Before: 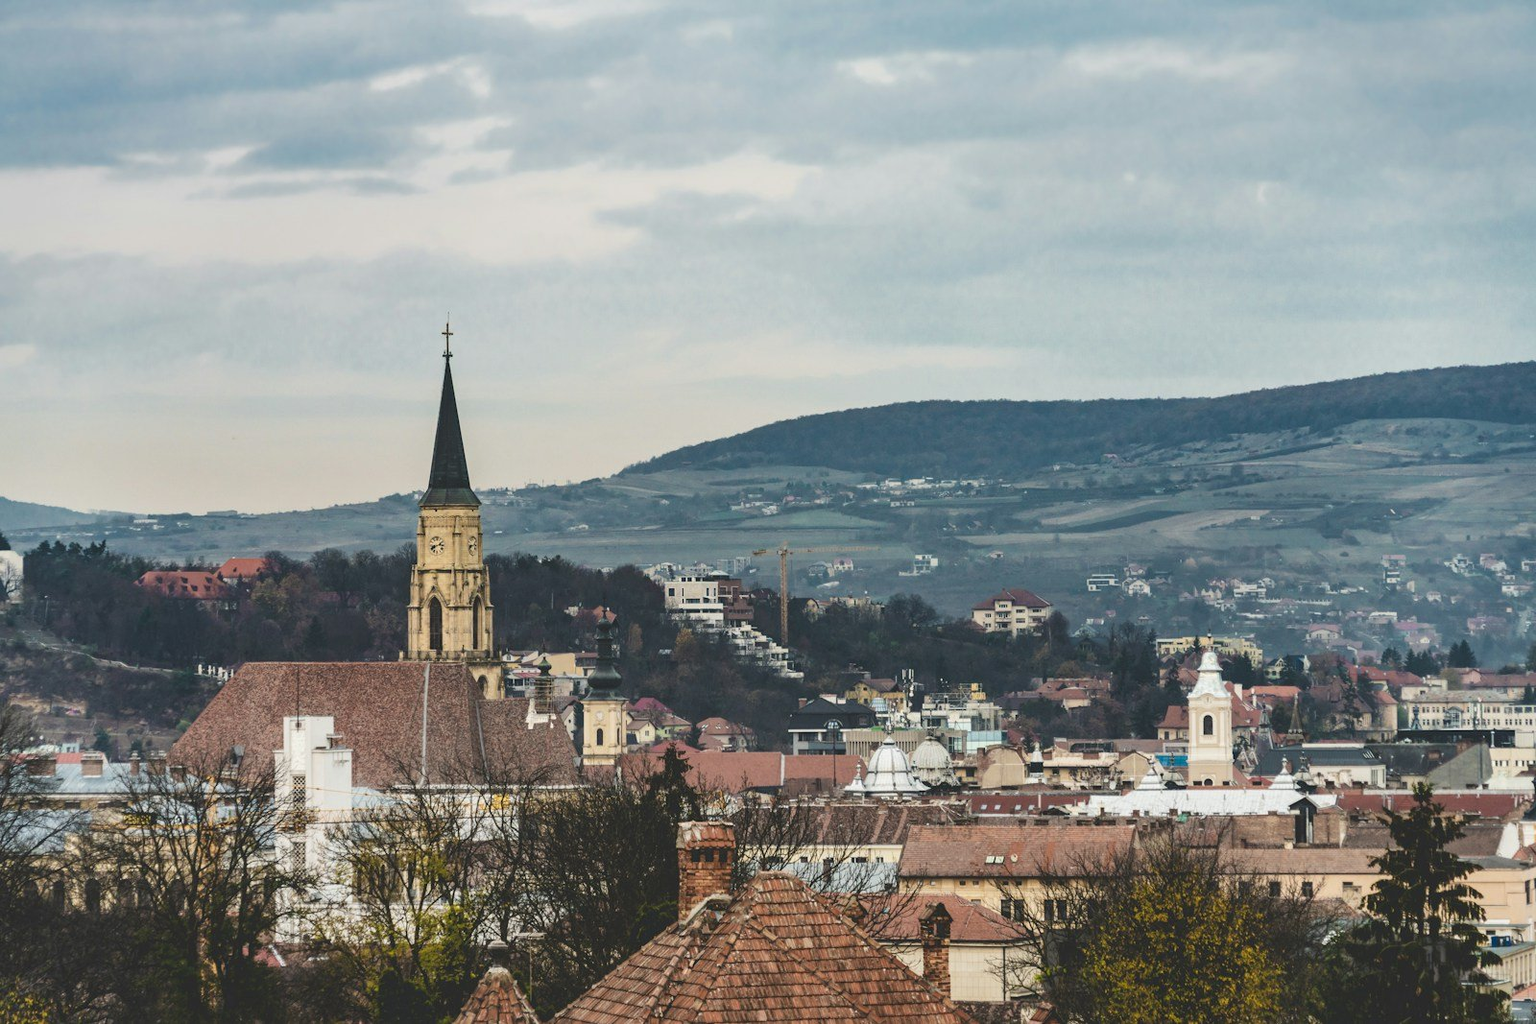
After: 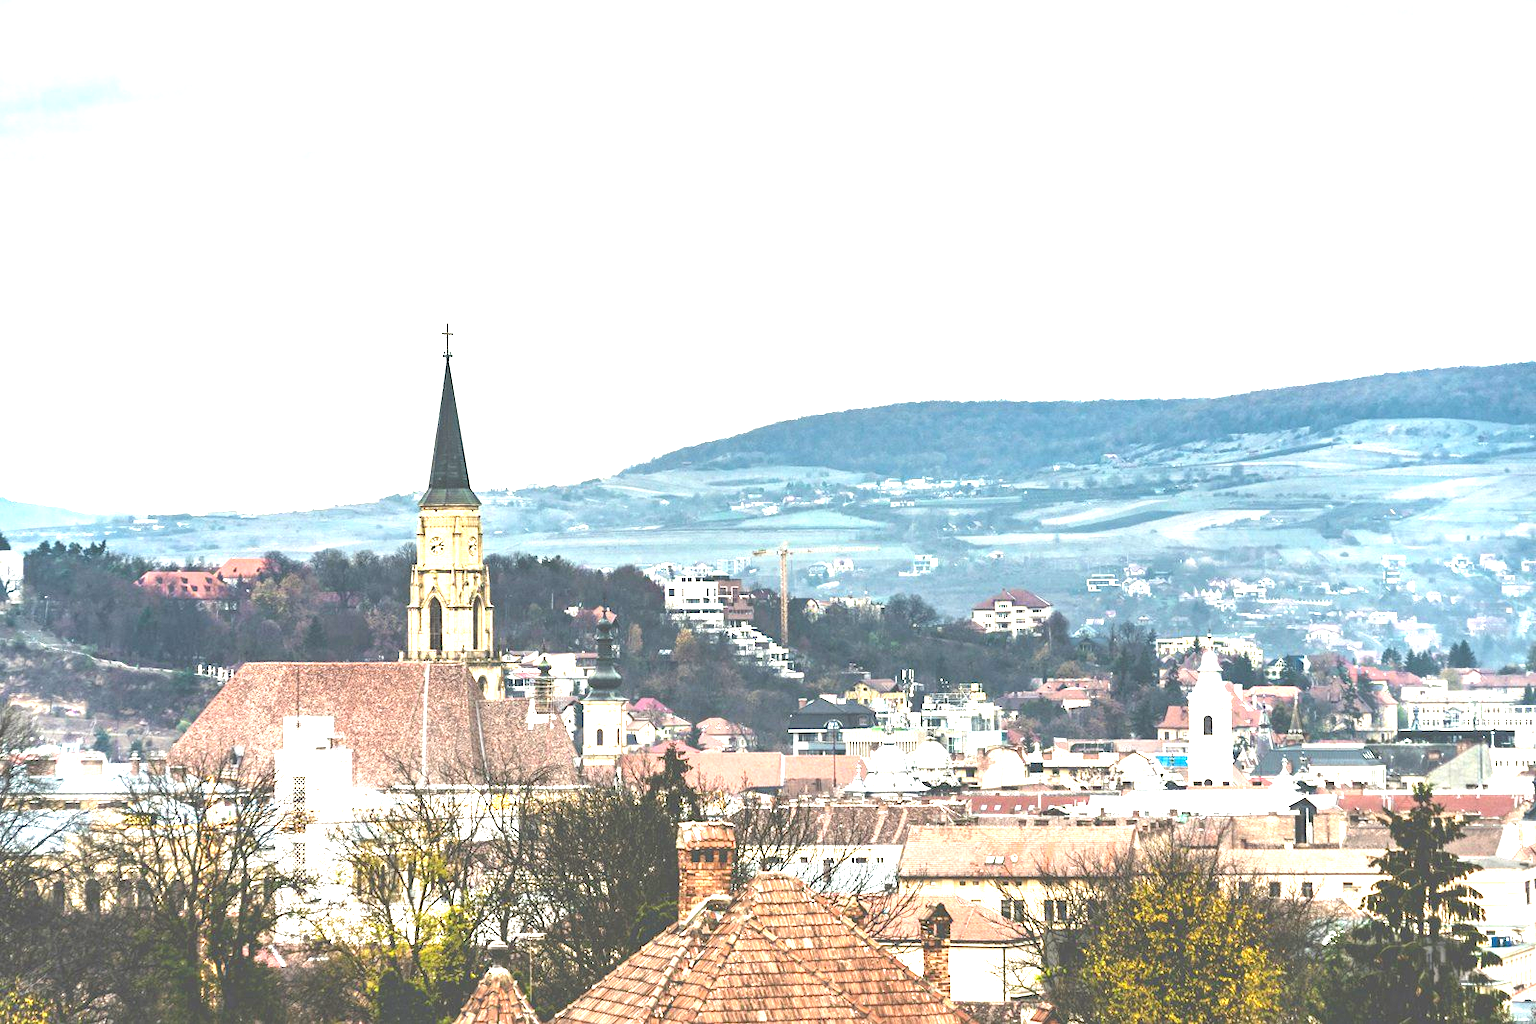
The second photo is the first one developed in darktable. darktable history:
exposure: exposure 2.014 EV, compensate exposure bias true, compensate highlight preservation false
